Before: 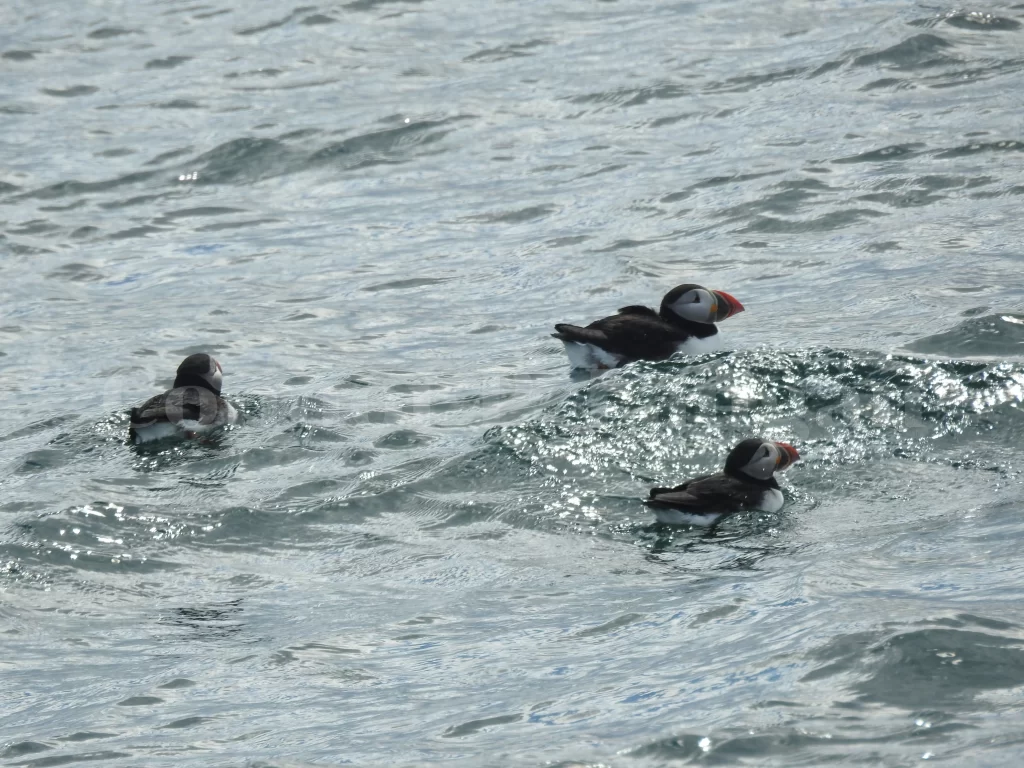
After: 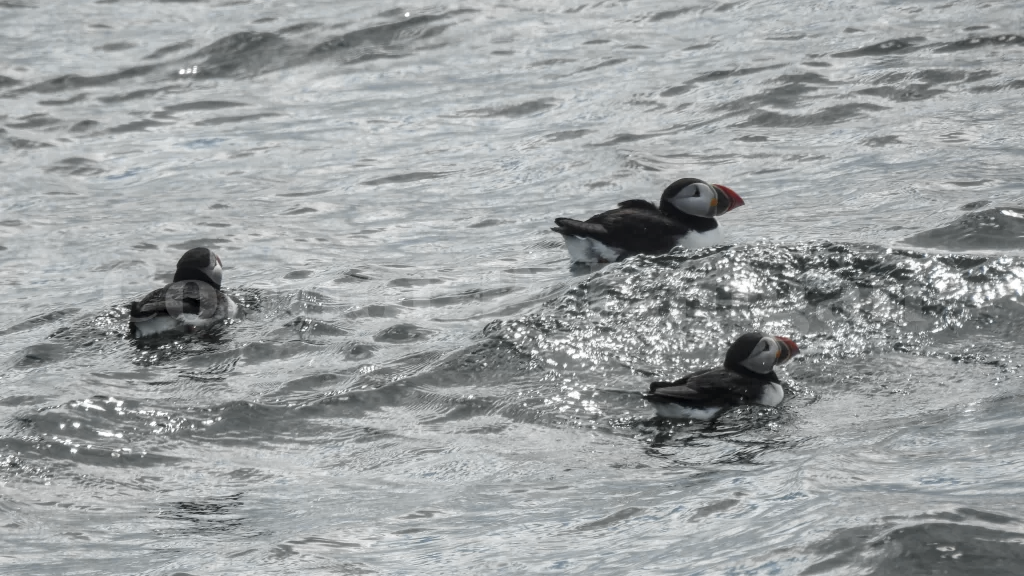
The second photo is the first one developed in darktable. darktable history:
local contrast: on, module defaults
color zones: curves: ch0 [(0.035, 0.242) (0.25, 0.5) (0.384, 0.214) (0.488, 0.255) (0.75, 0.5)]; ch1 [(0.063, 0.379) (0.25, 0.5) (0.354, 0.201) (0.489, 0.085) (0.729, 0.271)]; ch2 [(0.25, 0.5) (0.38, 0.517) (0.442, 0.51) (0.735, 0.456)]
crop: top 13.819%, bottom 11.169%
bloom: size 5%, threshold 95%, strength 15%
